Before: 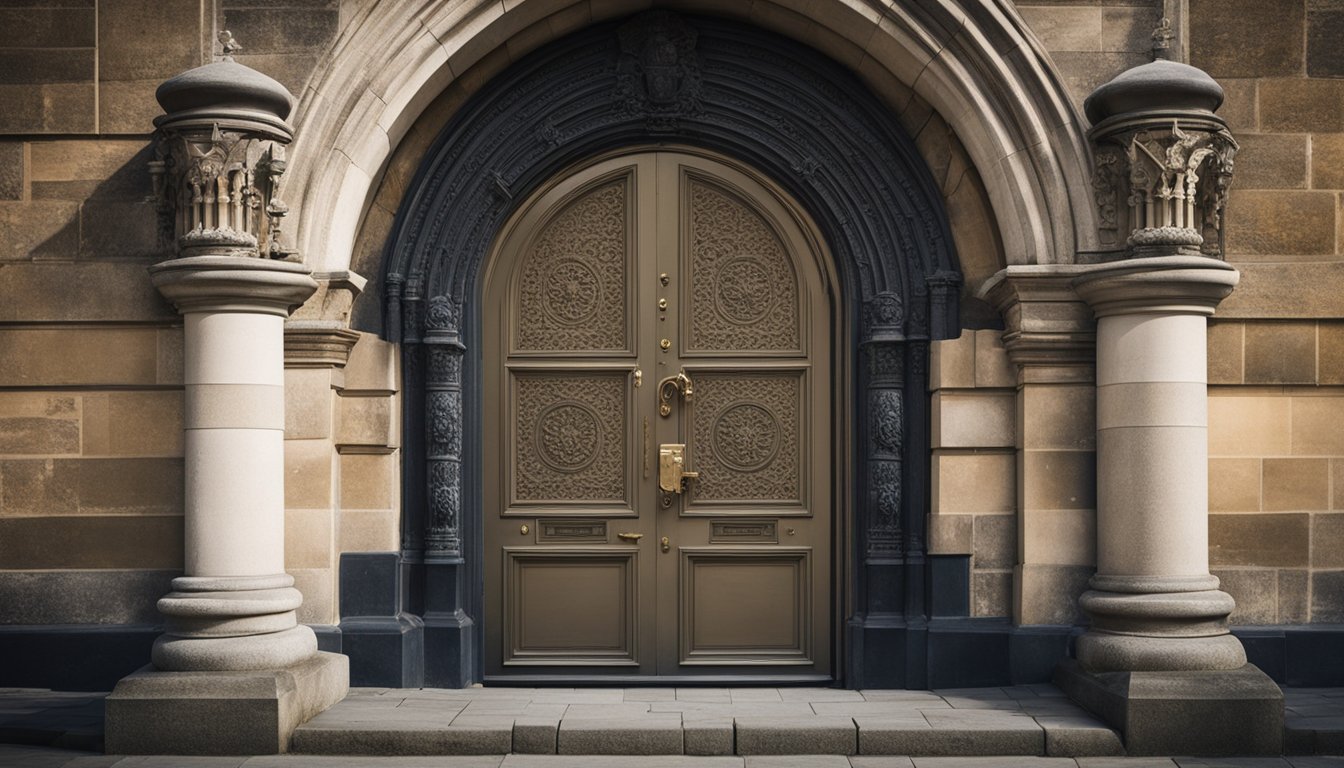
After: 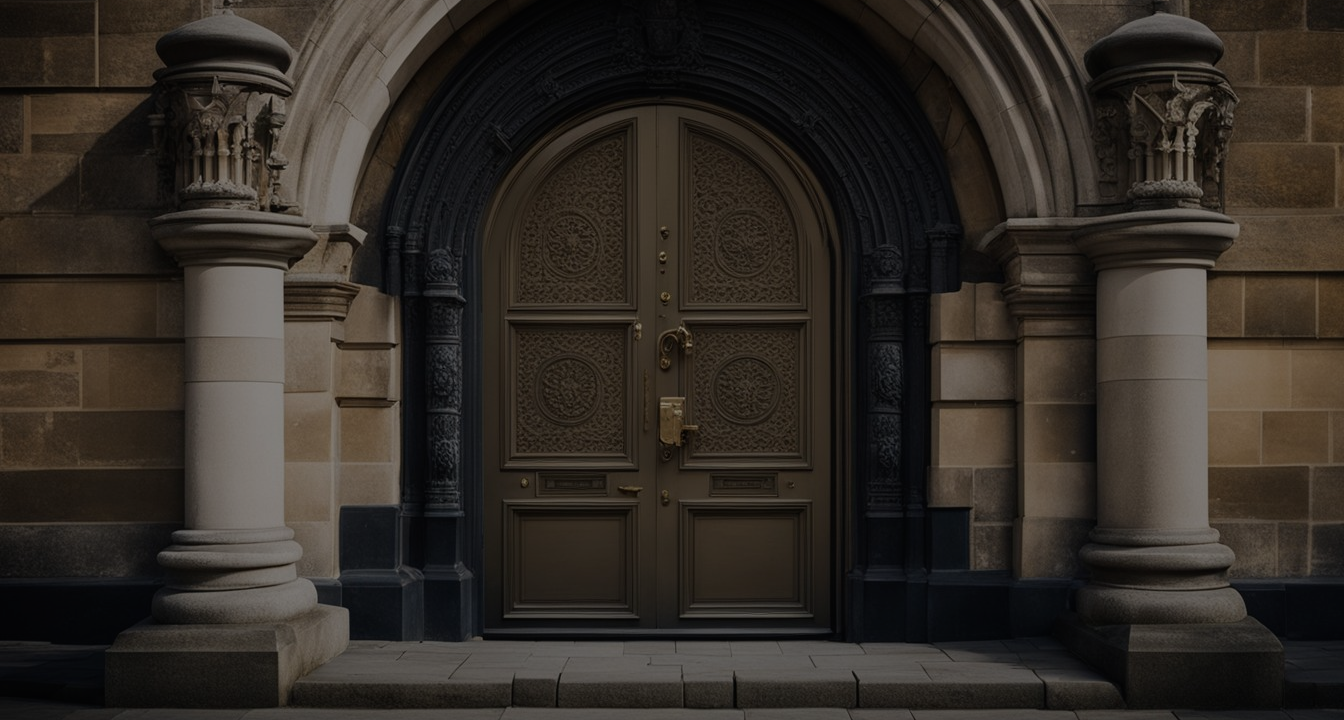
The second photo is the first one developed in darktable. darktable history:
exposure: exposure -2.002 EV, compensate highlight preservation false
crop and rotate: top 6.25%
